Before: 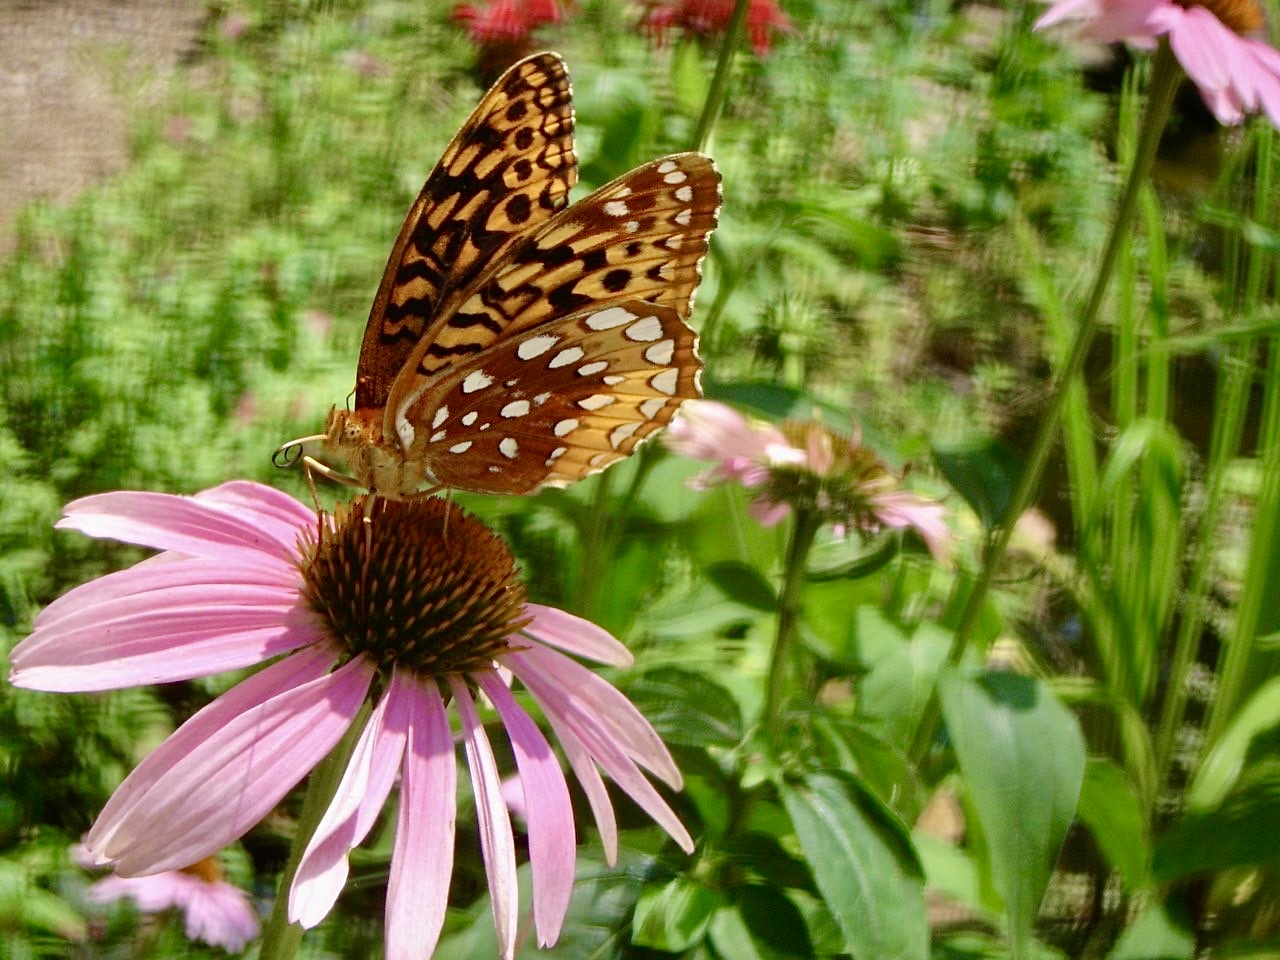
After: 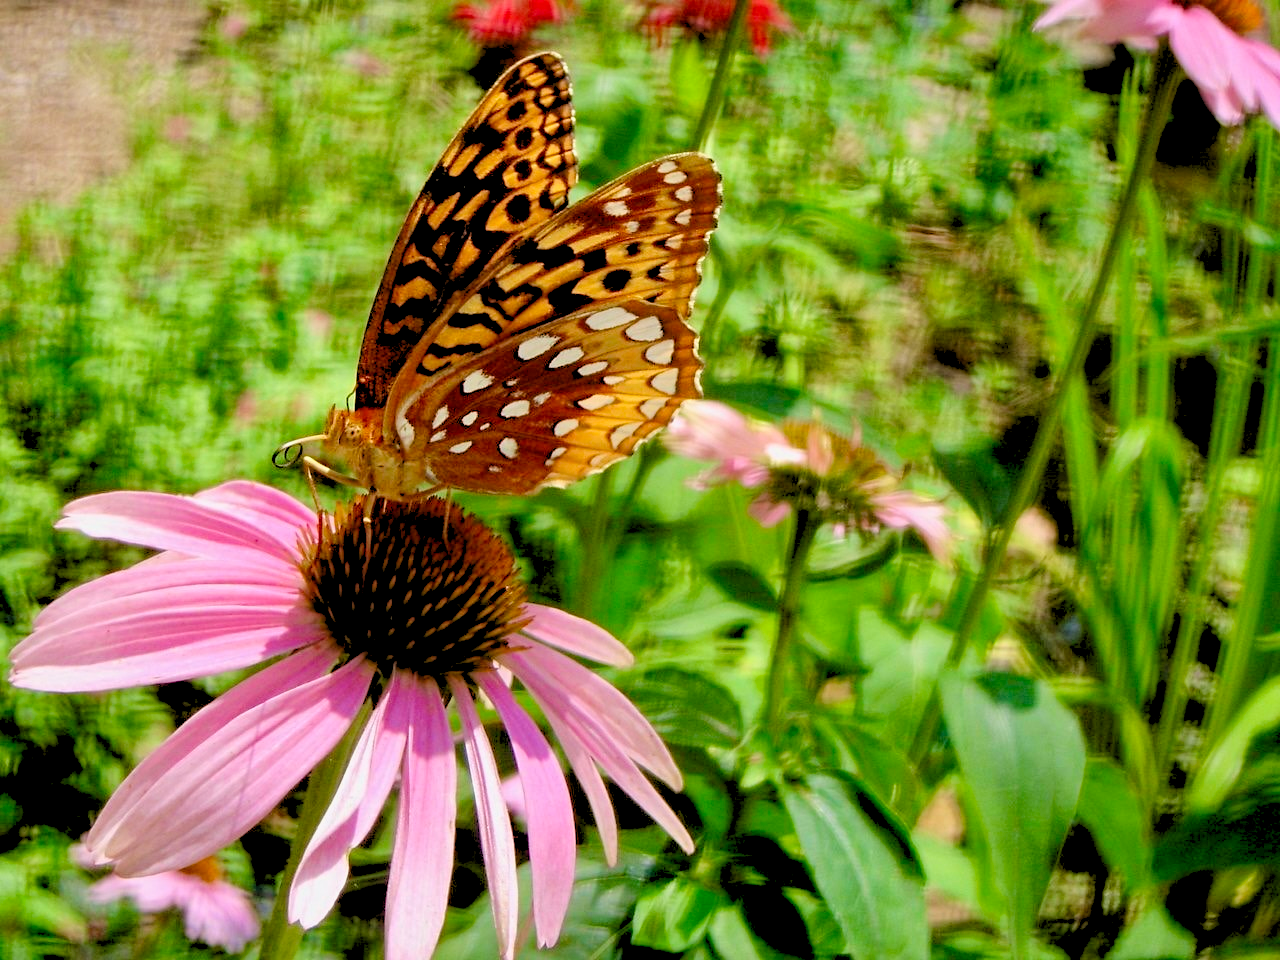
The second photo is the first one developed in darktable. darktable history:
rgb levels: preserve colors sum RGB, levels [[0.038, 0.433, 0.934], [0, 0.5, 1], [0, 0.5, 1]]
color balance: contrast 8.5%, output saturation 105%
contrast brightness saturation: saturation -0.05
